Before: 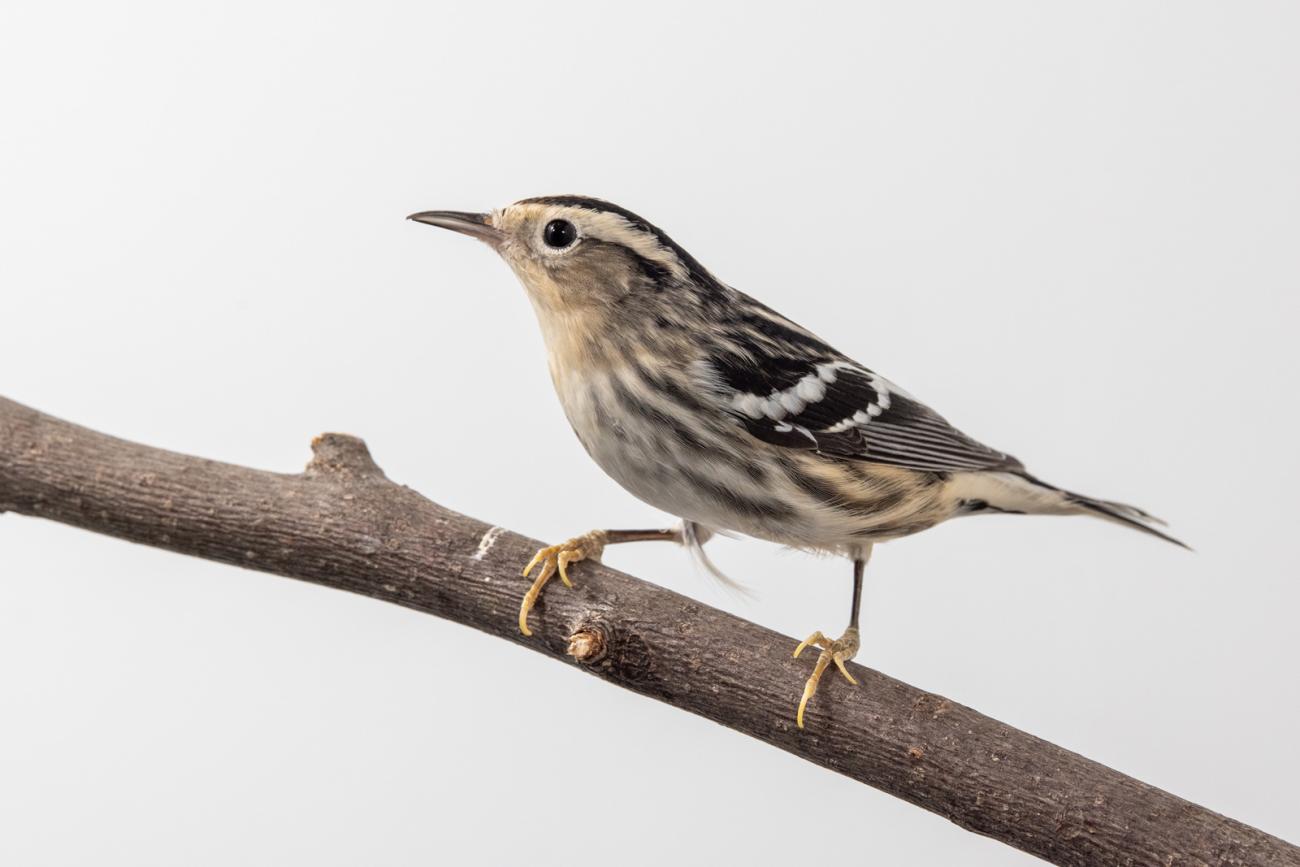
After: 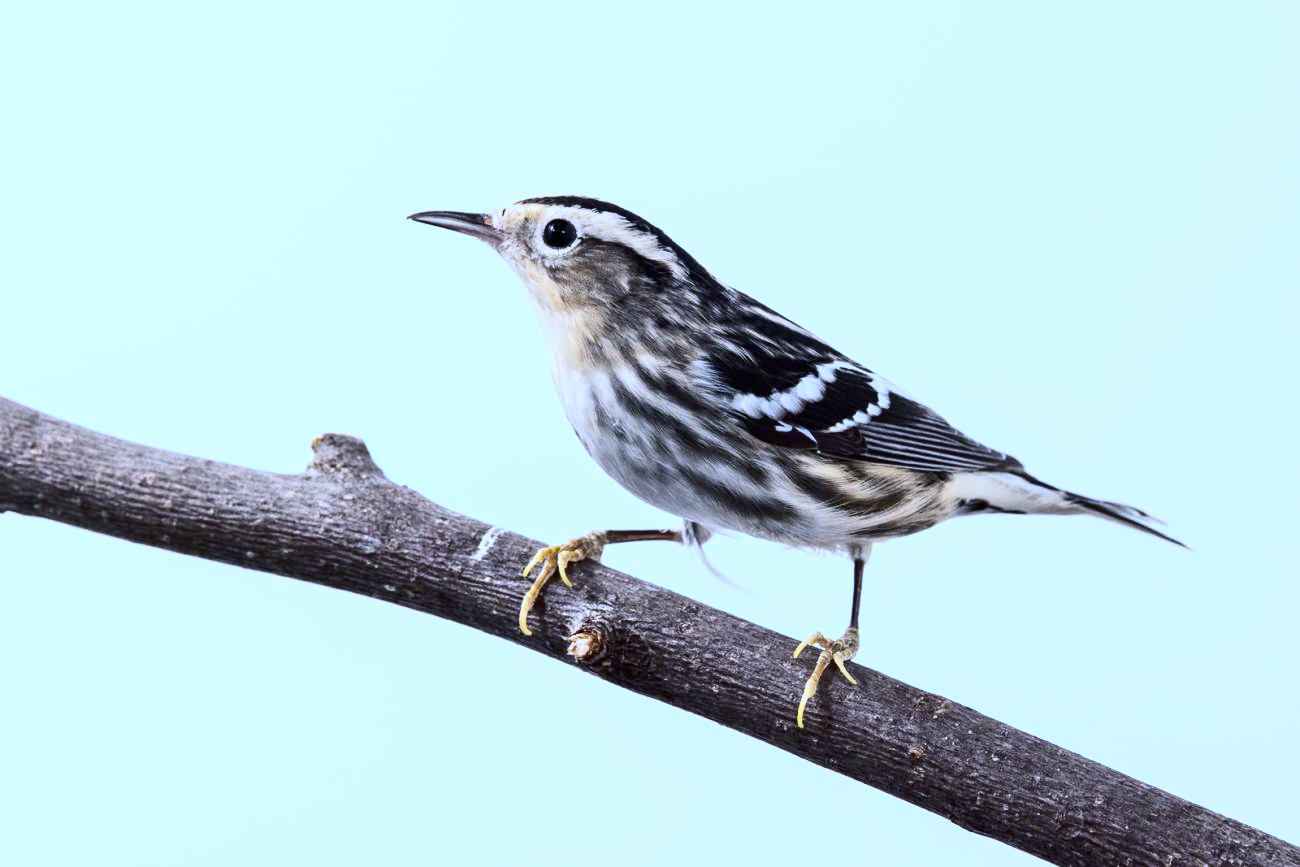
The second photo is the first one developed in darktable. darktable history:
contrast brightness saturation: contrast 0.4, brightness 0.05, saturation 0.25
white balance: red 0.871, blue 1.249
tone equalizer: on, module defaults
